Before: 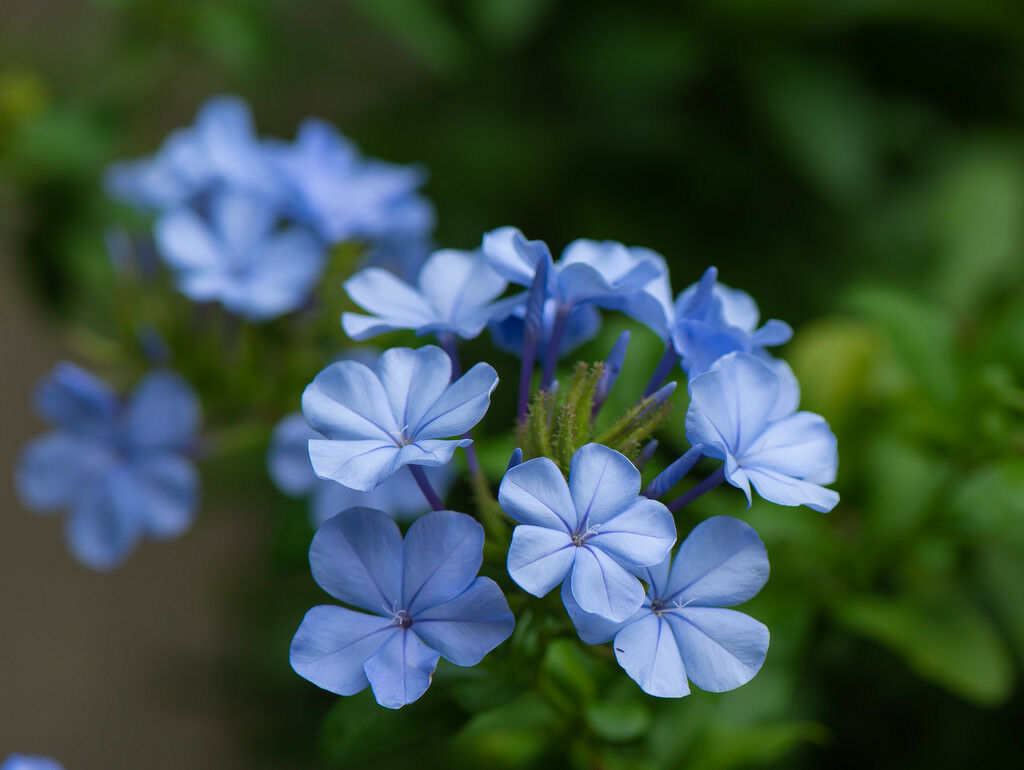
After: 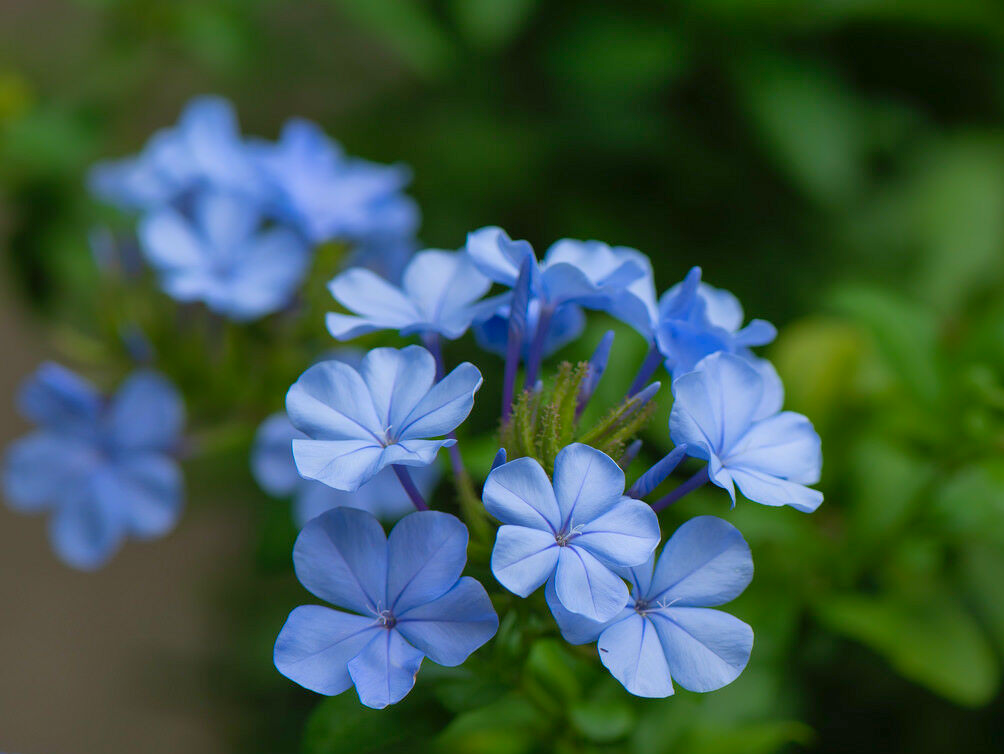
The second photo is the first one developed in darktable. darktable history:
crop: left 1.656%, right 0.287%, bottom 1.984%
color correction: highlights b* 0.055, saturation 1.12
shadows and highlights: on, module defaults
color calibration: illuminant same as pipeline (D50), adaptation XYZ, x 0.346, y 0.357, temperature 5022.63 K
